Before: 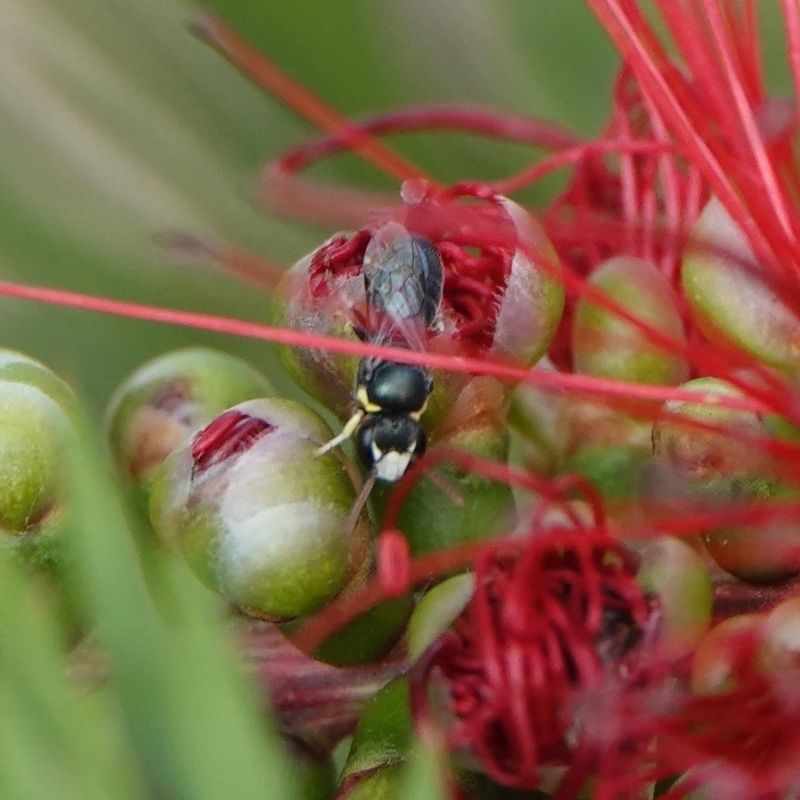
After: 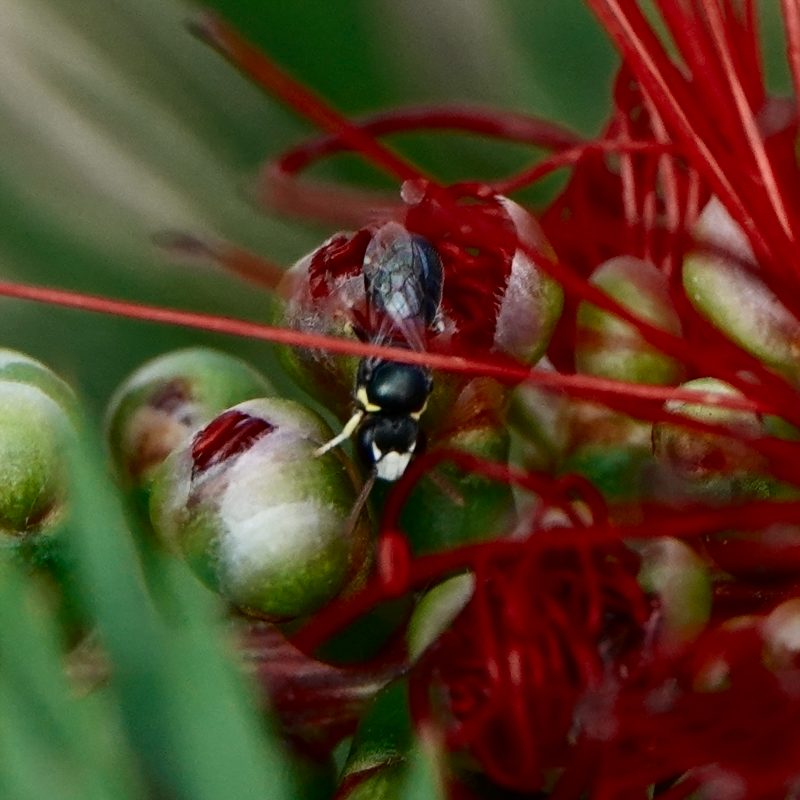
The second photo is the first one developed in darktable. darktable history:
exposure: exposure -0.011 EV, compensate highlight preservation false
contrast brightness saturation: contrast 0.238, brightness -0.232, saturation 0.147
color zones: curves: ch0 [(0, 0.5) (0.125, 0.4) (0.25, 0.5) (0.375, 0.4) (0.5, 0.4) (0.625, 0.6) (0.75, 0.6) (0.875, 0.5)]; ch1 [(0, 0.4) (0.125, 0.5) (0.25, 0.4) (0.375, 0.4) (0.5, 0.4) (0.625, 0.4) (0.75, 0.5) (0.875, 0.4)]; ch2 [(0, 0.6) (0.125, 0.5) (0.25, 0.5) (0.375, 0.6) (0.5, 0.6) (0.625, 0.5) (0.75, 0.5) (0.875, 0.5)]
